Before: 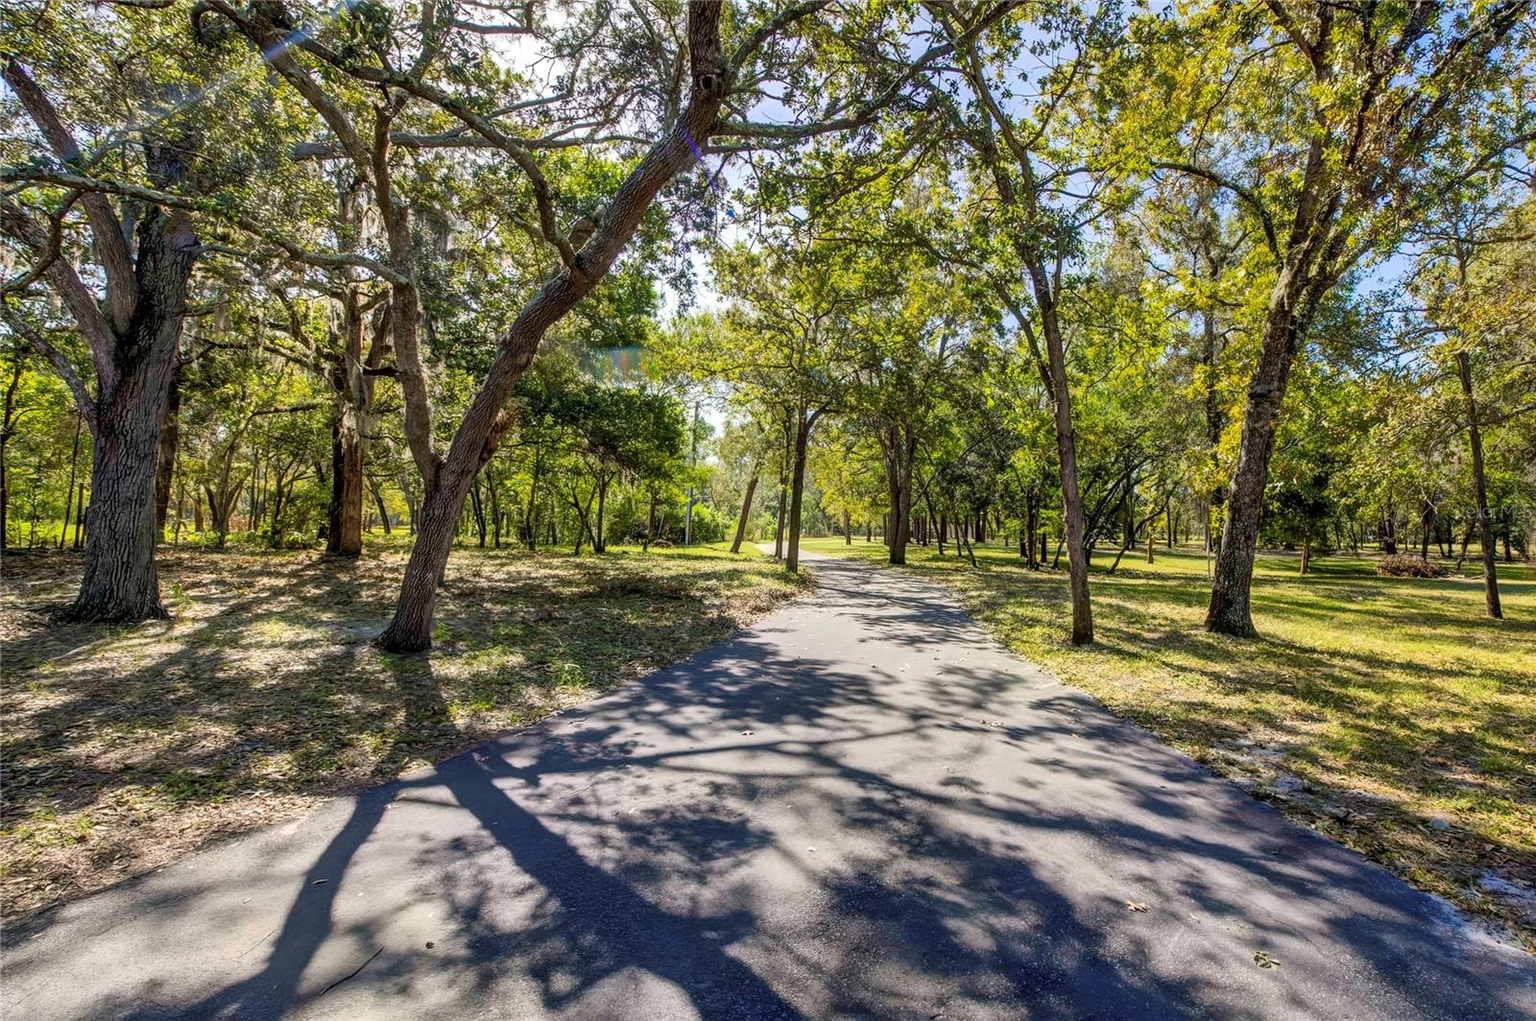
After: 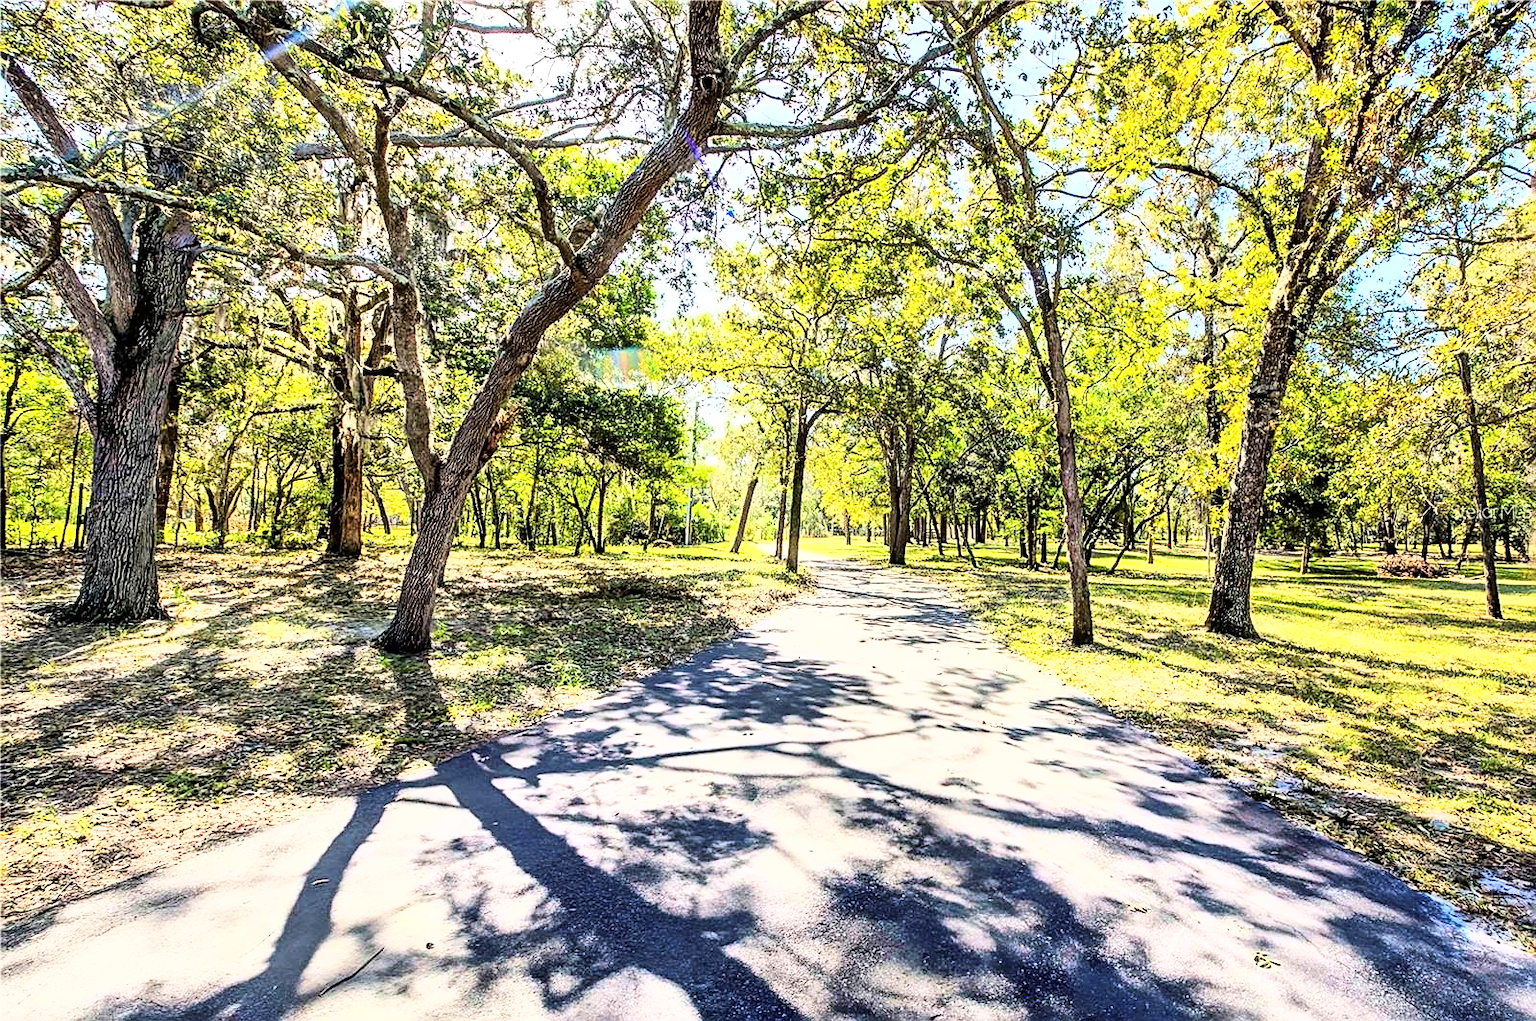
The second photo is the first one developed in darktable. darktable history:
exposure: exposure 0.473 EV, compensate highlight preservation false
base curve: curves: ch0 [(0, 0) (0.007, 0.004) (0.027, 0.03) (0.046, 0.07) (0.207, 0.54) (0.442, 0.872) (0.673, 0.972) (1, 1)]
sharpen: on, module defaults
